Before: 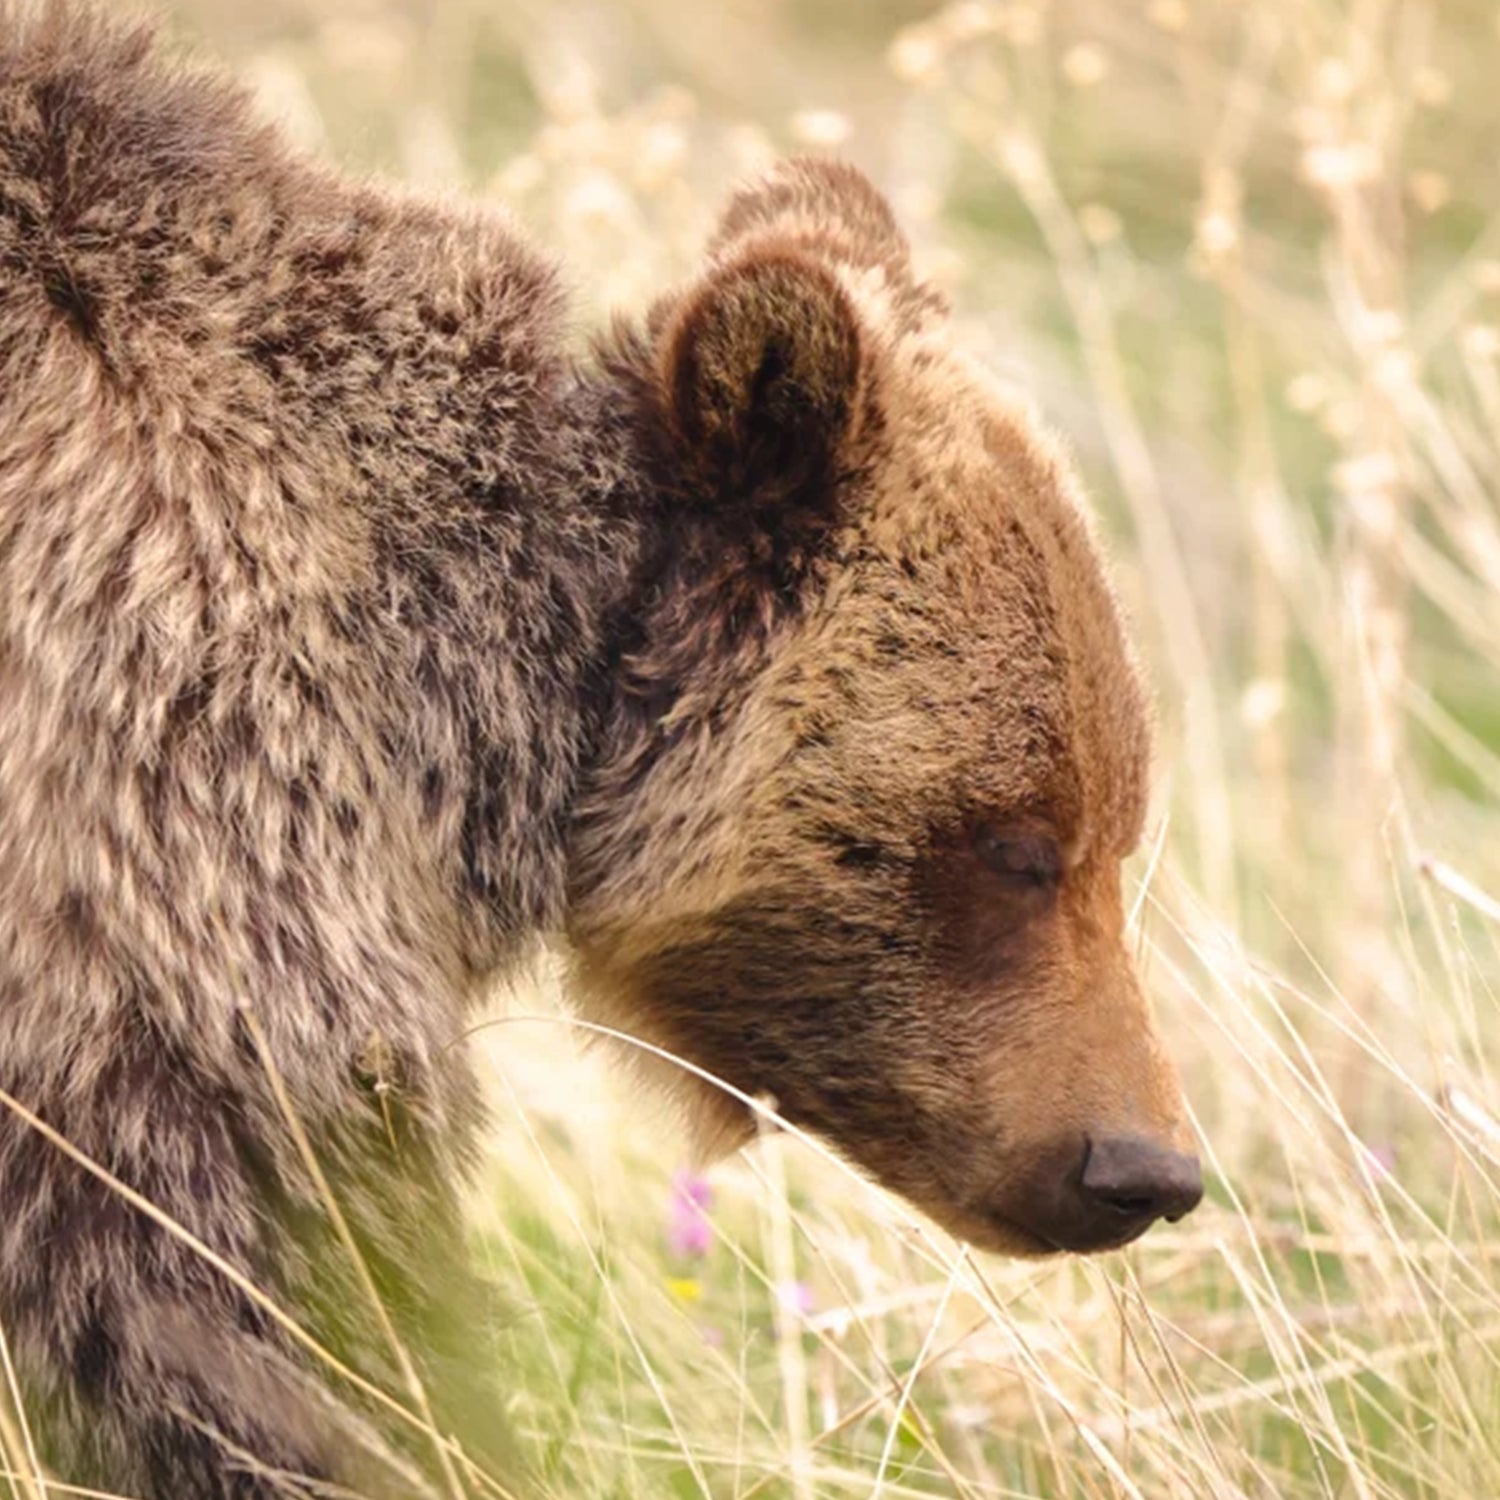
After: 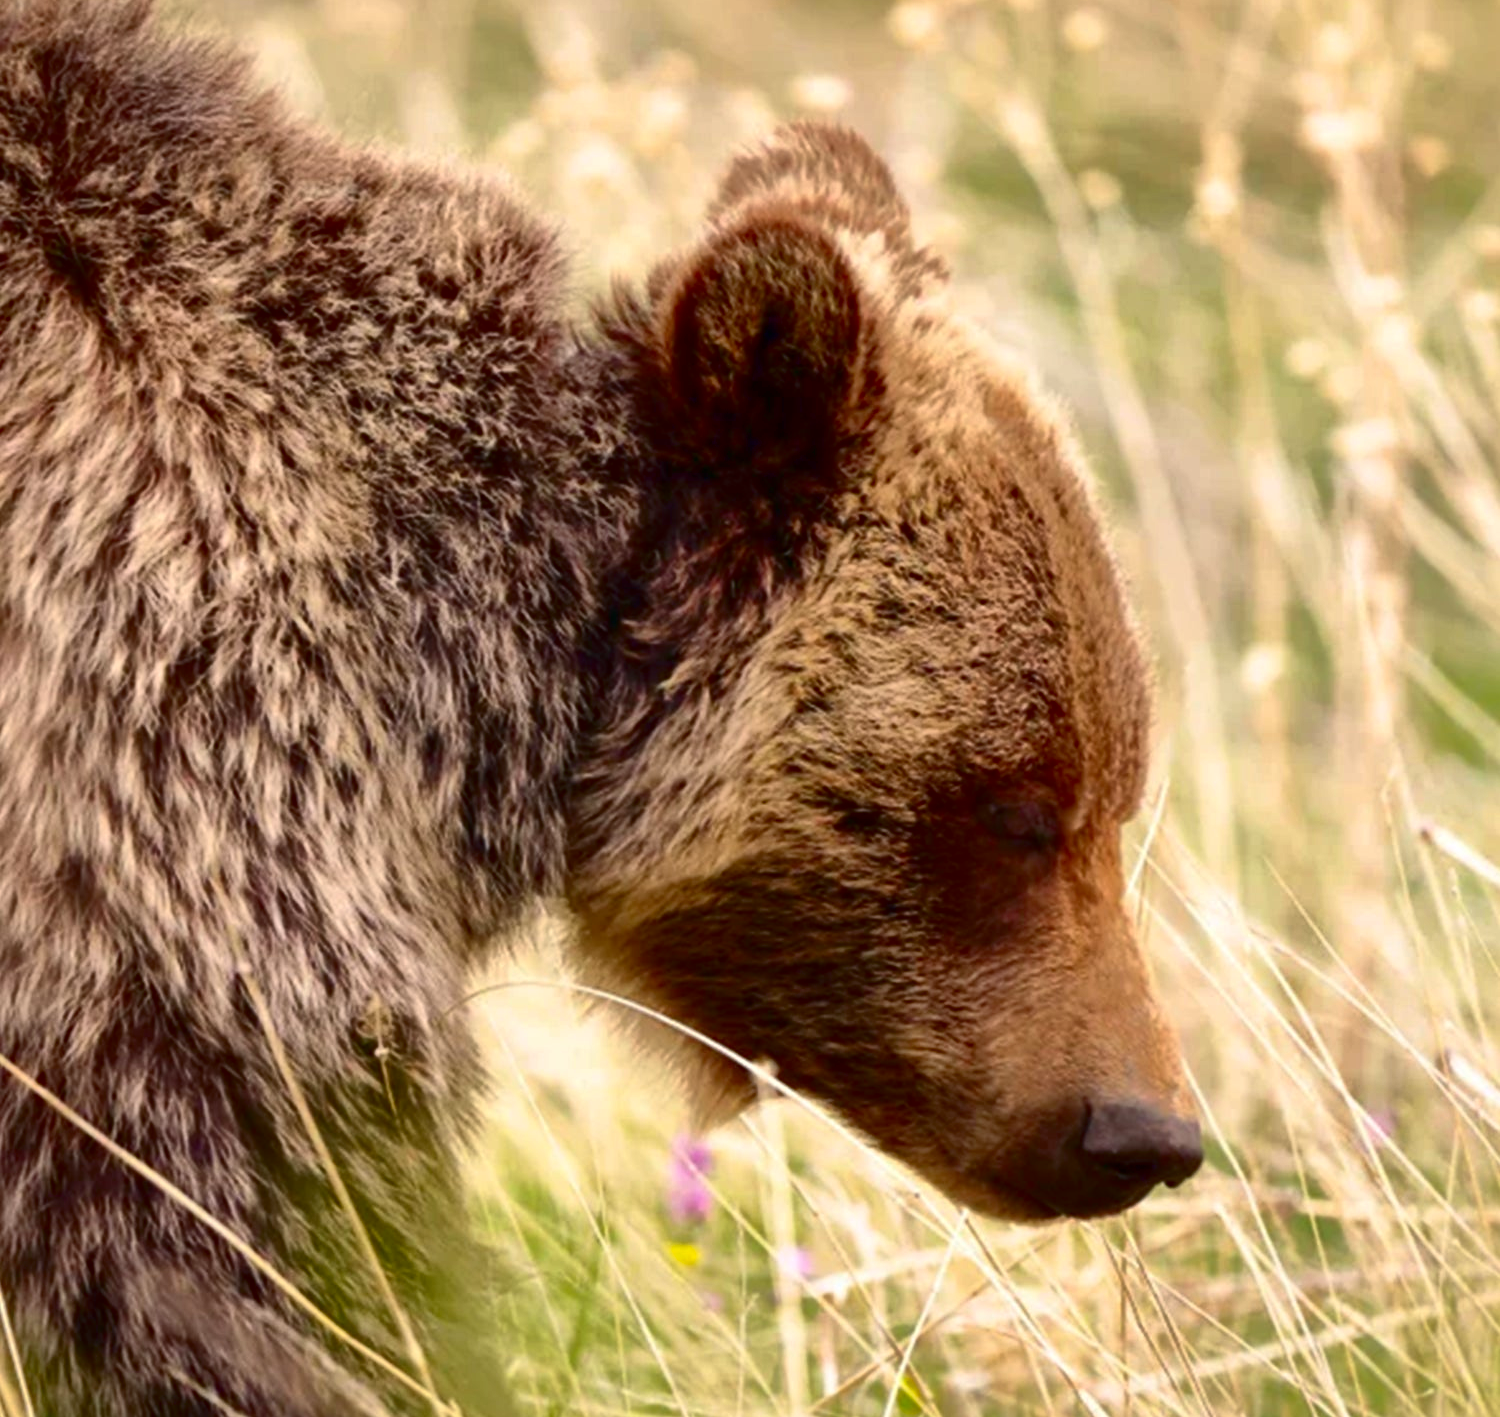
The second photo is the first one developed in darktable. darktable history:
shadows and highlights: on, module defaults
crop and rotate: top 2.395%, bottom 3.081%
contrast brightness saturation: contrast 0.243, brightness -0.235, saturation 0.144
